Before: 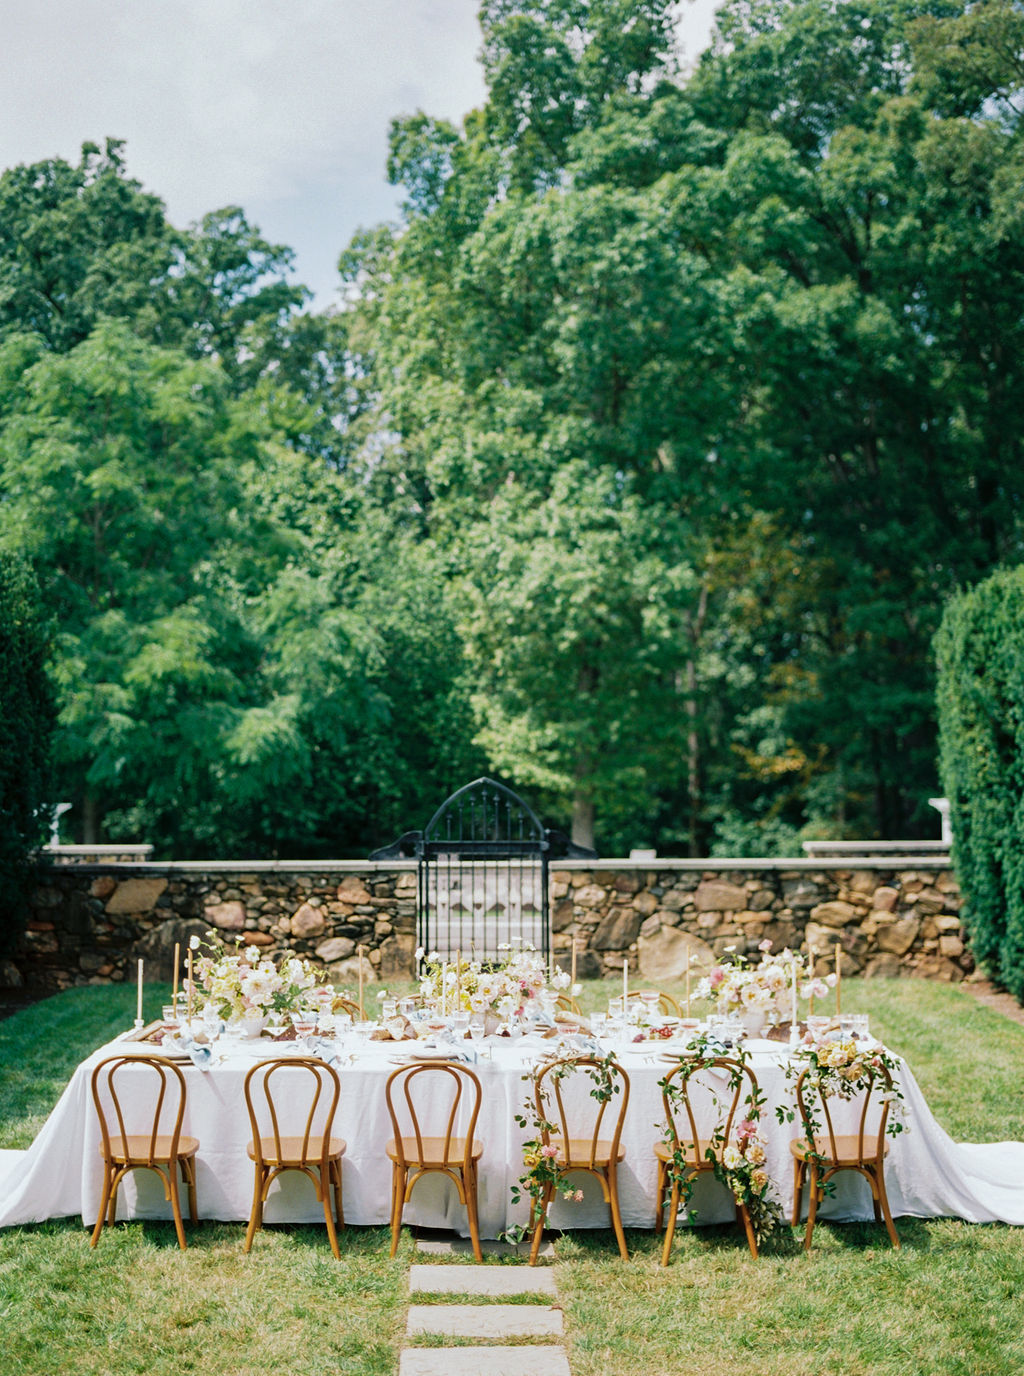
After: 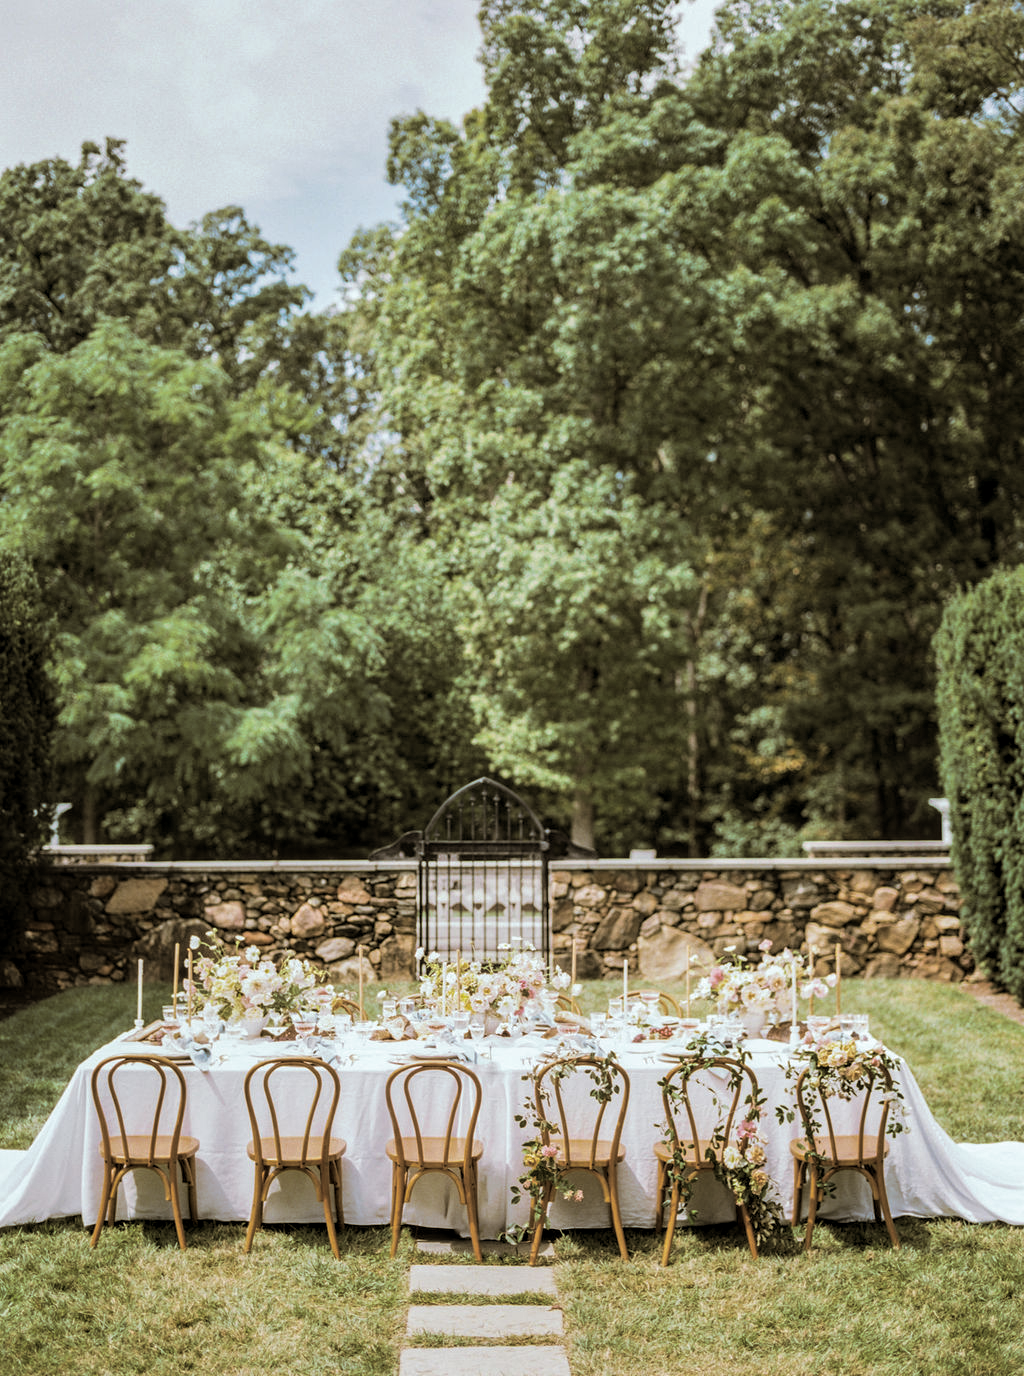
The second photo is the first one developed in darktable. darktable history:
local contrast: on, module defaults
split-toning: shadows › hue 37.98°, highlights › hue 185.58°, balance -55.261
